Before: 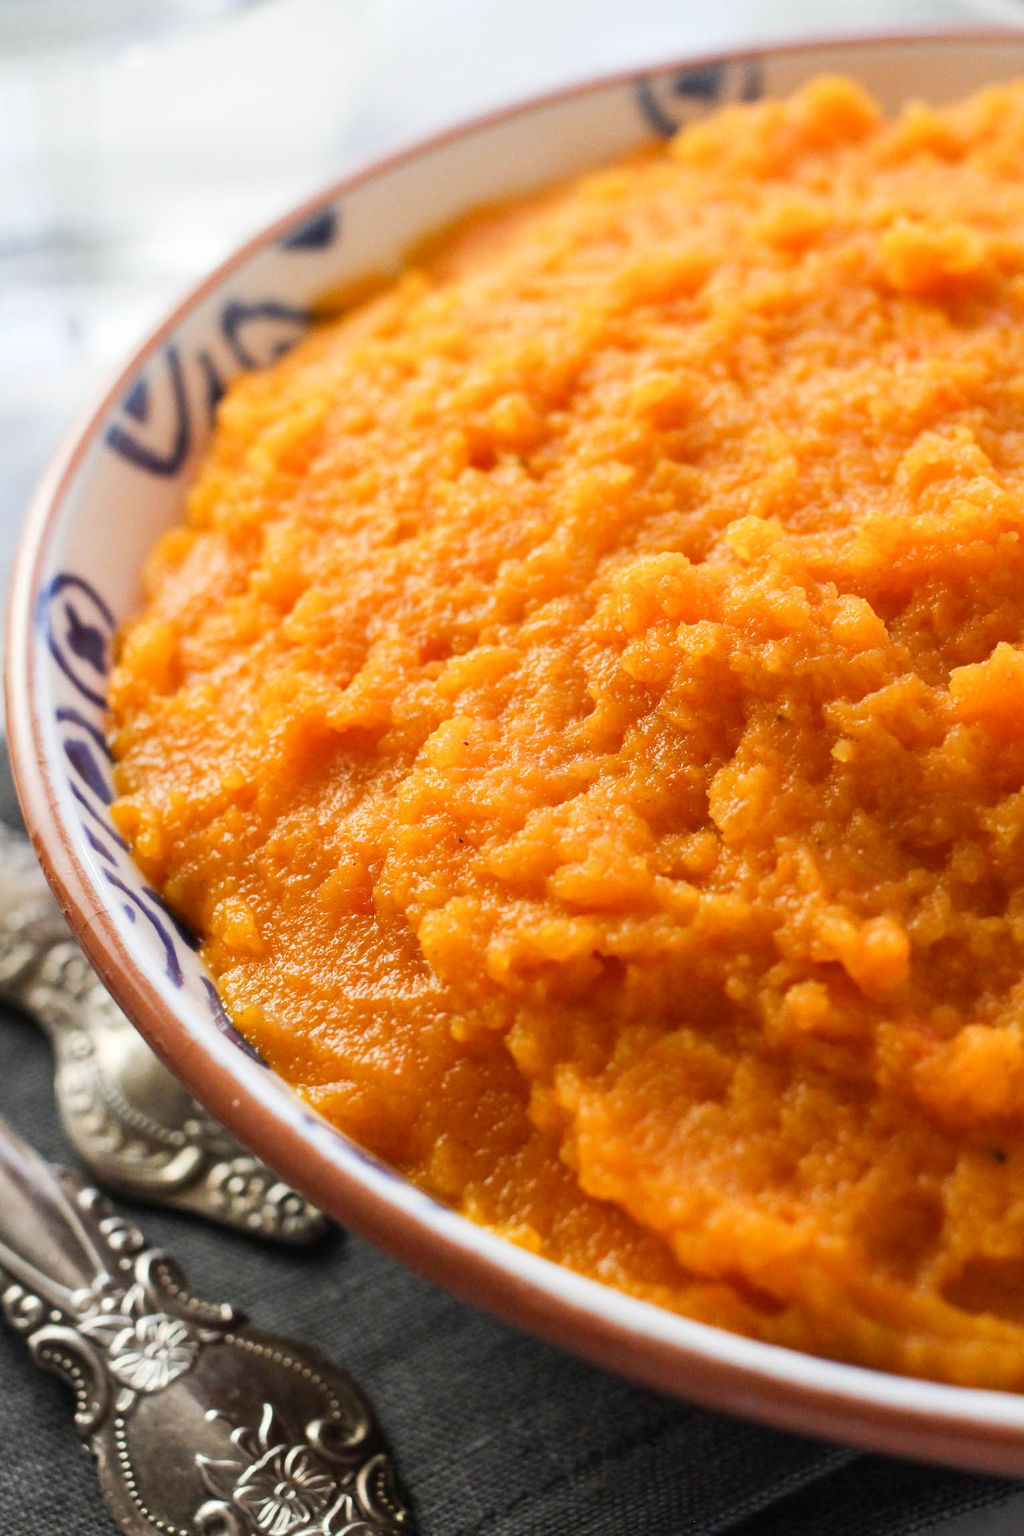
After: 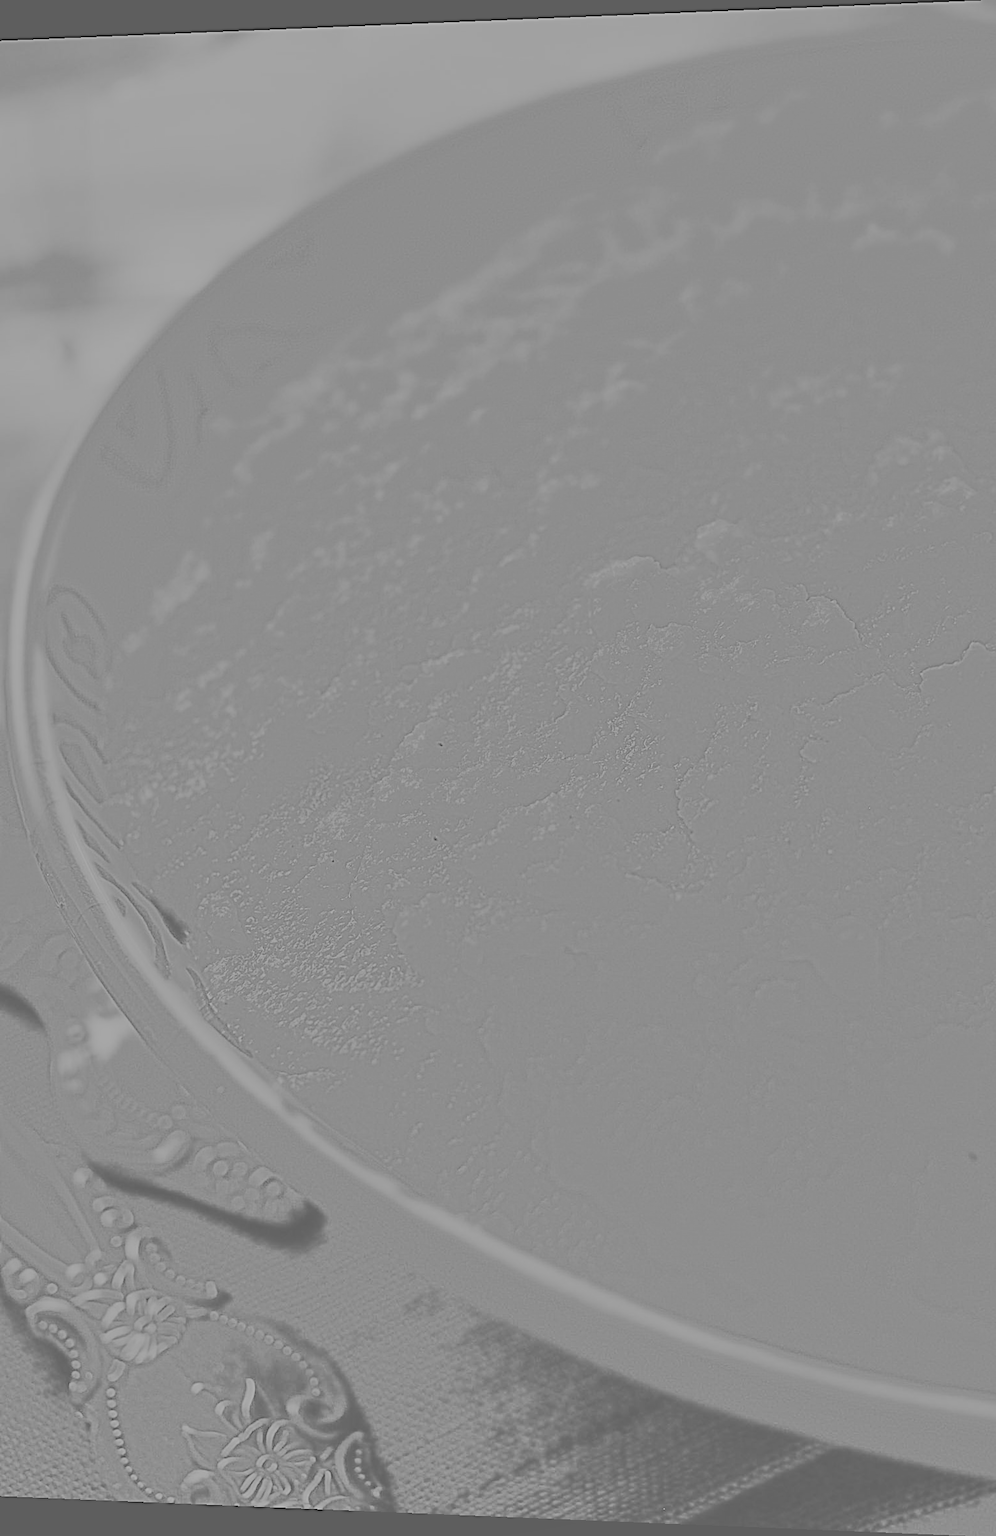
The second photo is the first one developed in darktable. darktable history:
base curve: curves: ch0 [(0.065, 0.026) (0.236, 0.358) (0.53, 0.546) (0.777, 0.841) (0.924, 0.992)], preserve colors average RGB
white balance: red 1.123, blue 0.83
exposure: black level correction 0.031, exposure 0.304 EV, compensate highlight preservation false
shadows and highlights: radius 125.46, shadows 30.51, highlights -30.51, low approximation 0.01, soften with gaussian
tone equalizer: -8 EV -0.417 EV, -7 EV -0.389 EV, -6 EV -0.333 EV, -5 EV -0.222 EV, -3 EV 0.222 EV, -2 EV 0.333 EV, -1 EV 0.389 EV, +0 EV 0.417 EV, edges refinement/feathering 500, mask exposure compensation -1.57 EV, preserve details no
rotate and perspective: lens shift (horizontal) -0.055, automatic cropping off
highpass: sharpness 9.84%, contrast boost 9.94%
